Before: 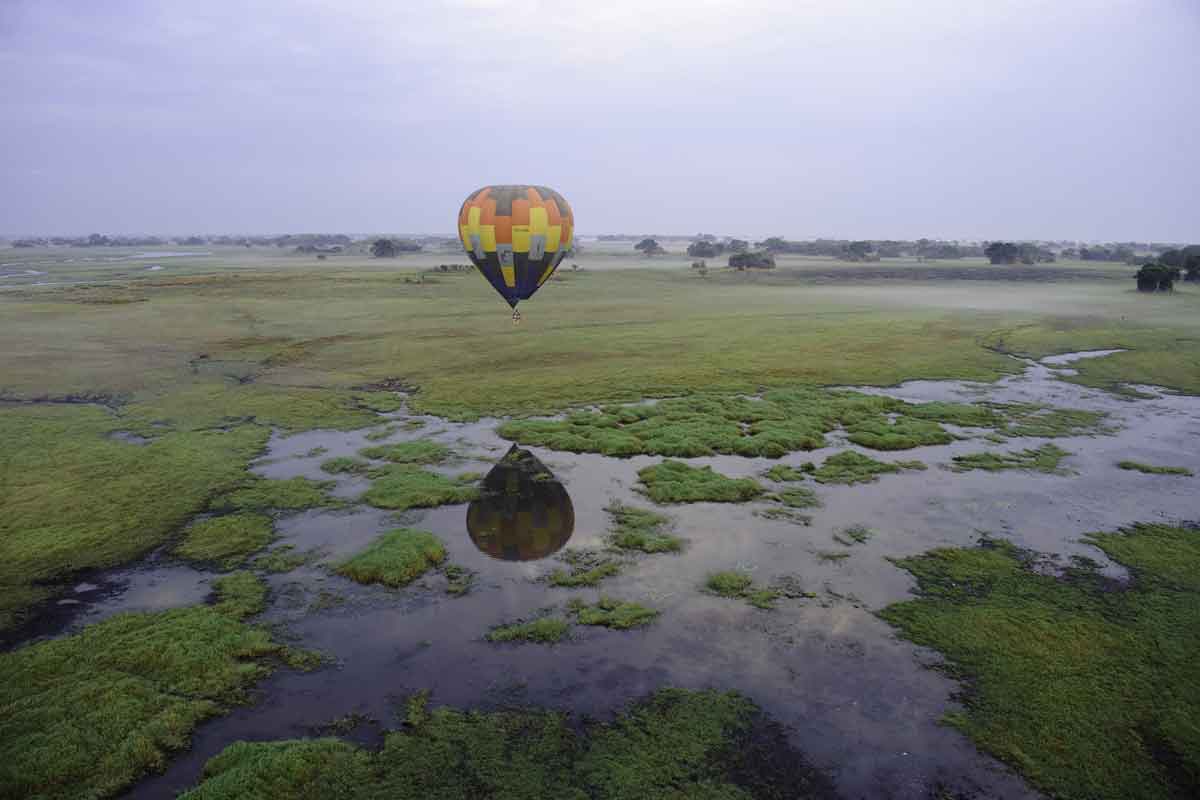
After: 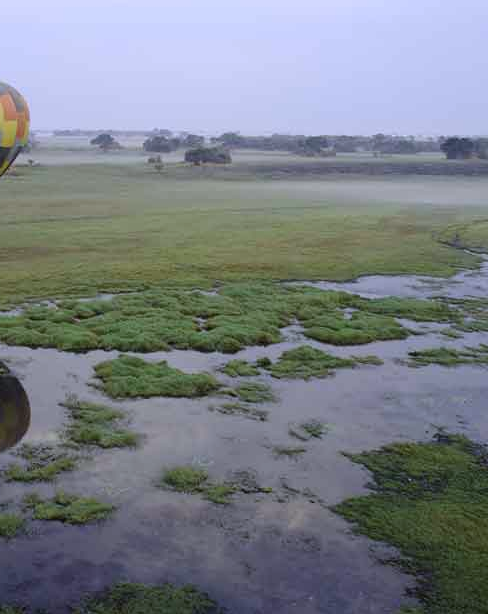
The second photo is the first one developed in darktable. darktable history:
color calibration: illuminant as shot in camera, x 0.358, y 0.373, temperature 4628.91 K
crop: left 45.406%, top 13.177%, right 13.921%, bottom 9.981%
